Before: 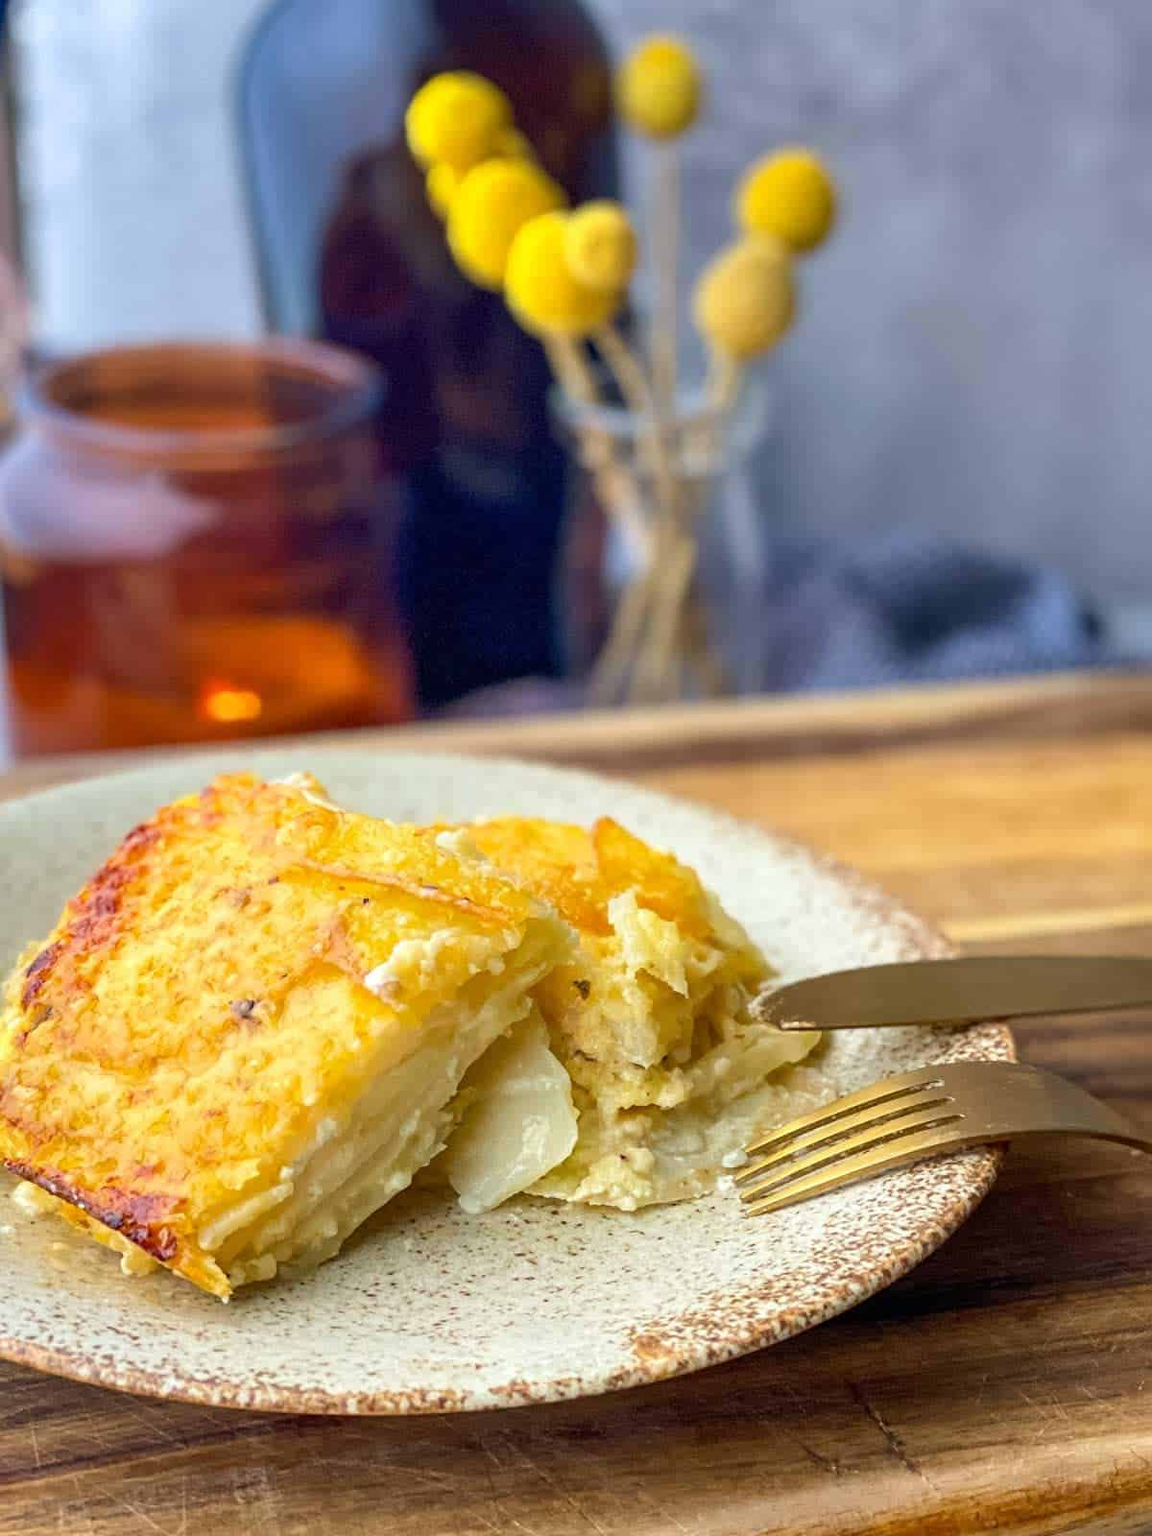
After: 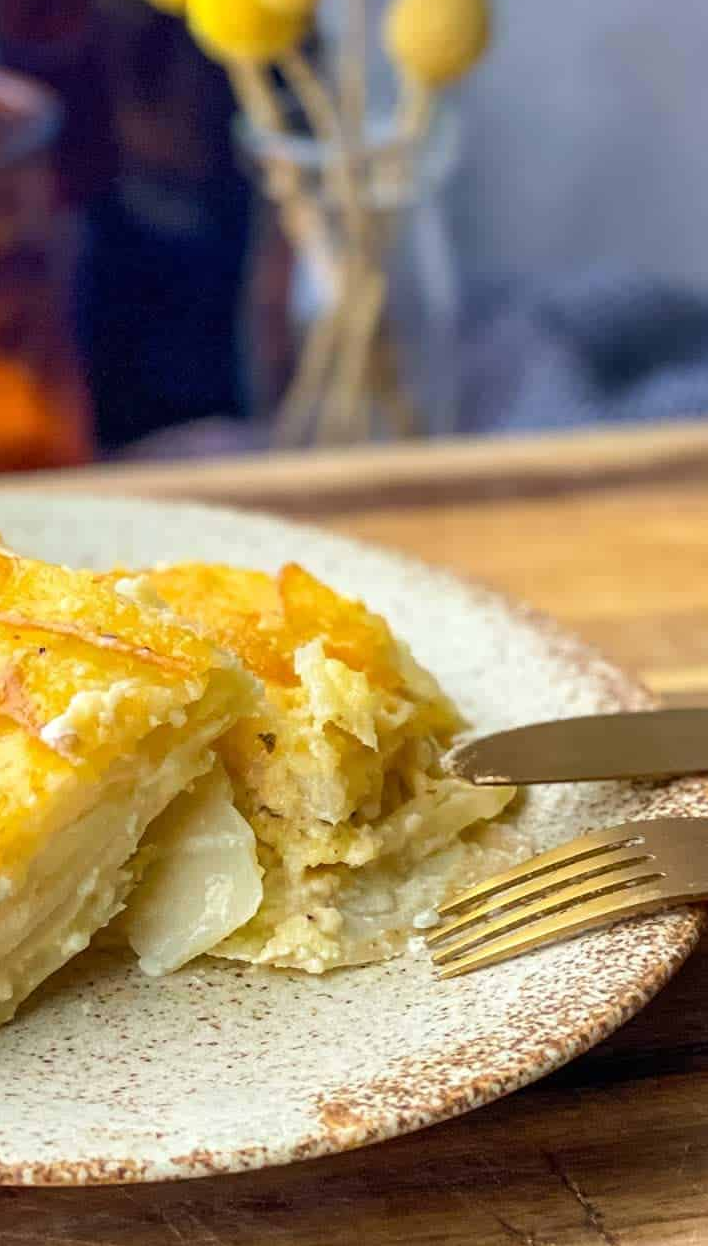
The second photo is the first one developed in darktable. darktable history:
crop and rotate: left 28.303%, top 18.038%, right 12.652%, bottom 4.029%
